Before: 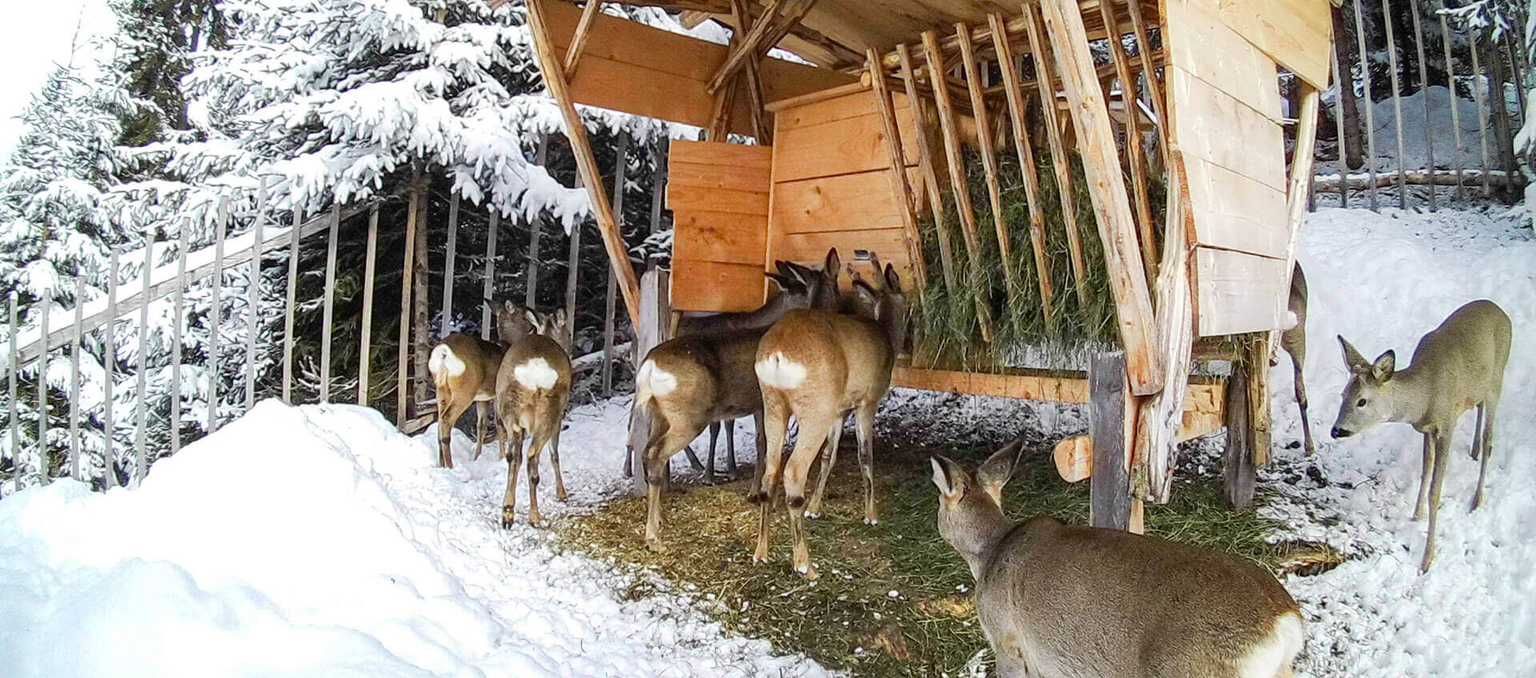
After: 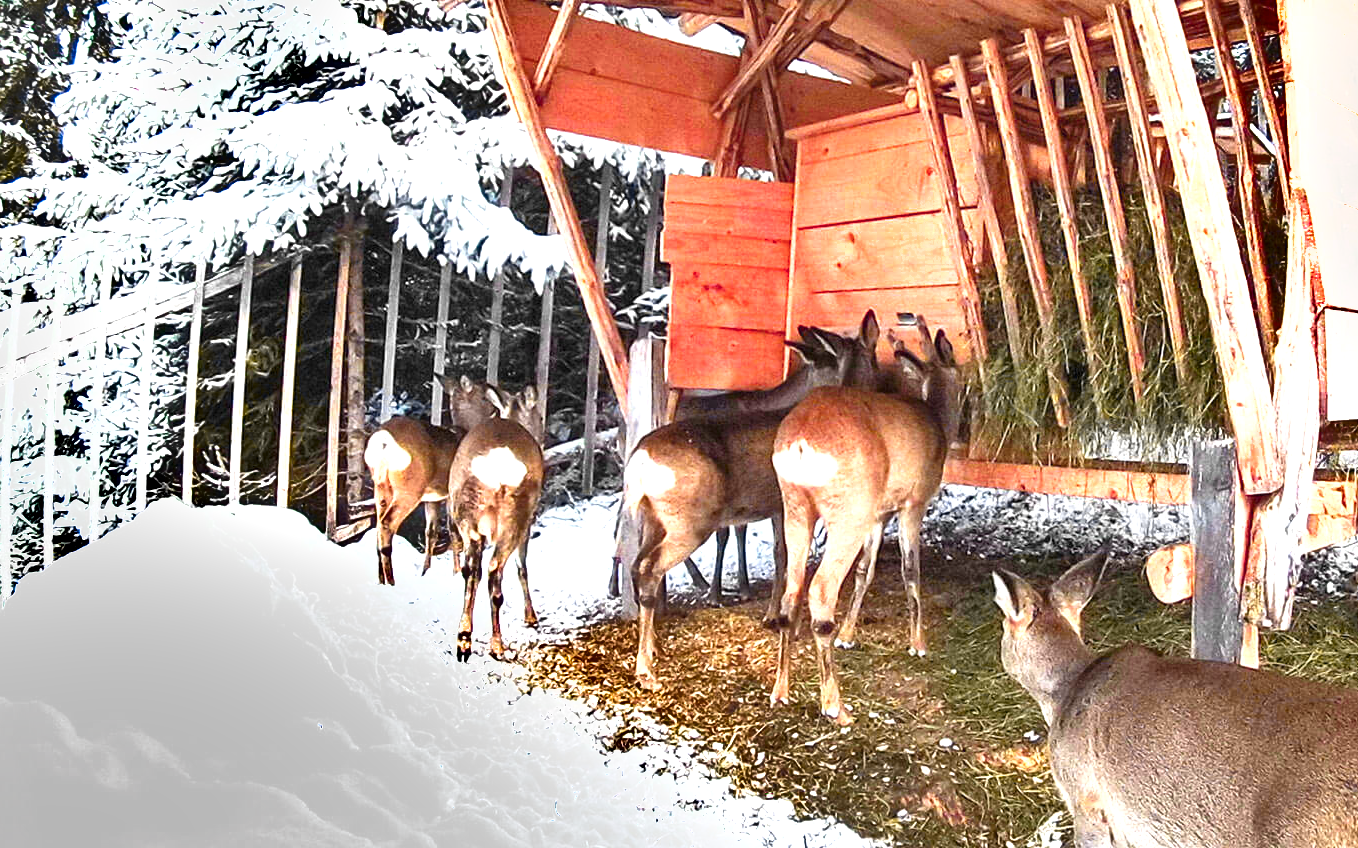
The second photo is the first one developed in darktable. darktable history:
crop and rotate: left 8.954%, right 20.277%
color zones: curves: ch1 [(0.235, 0.558) (0.75, 0.5)]; ch2 [(0.25, 0.462) (0.749, 0.457)], mix 30.83%, process mode strong
exposure: black level correction 0, exposure 1.199 EV, compensate highlight preservation false
shadows and highlights: low approximation 0.01, soften with gaussian
